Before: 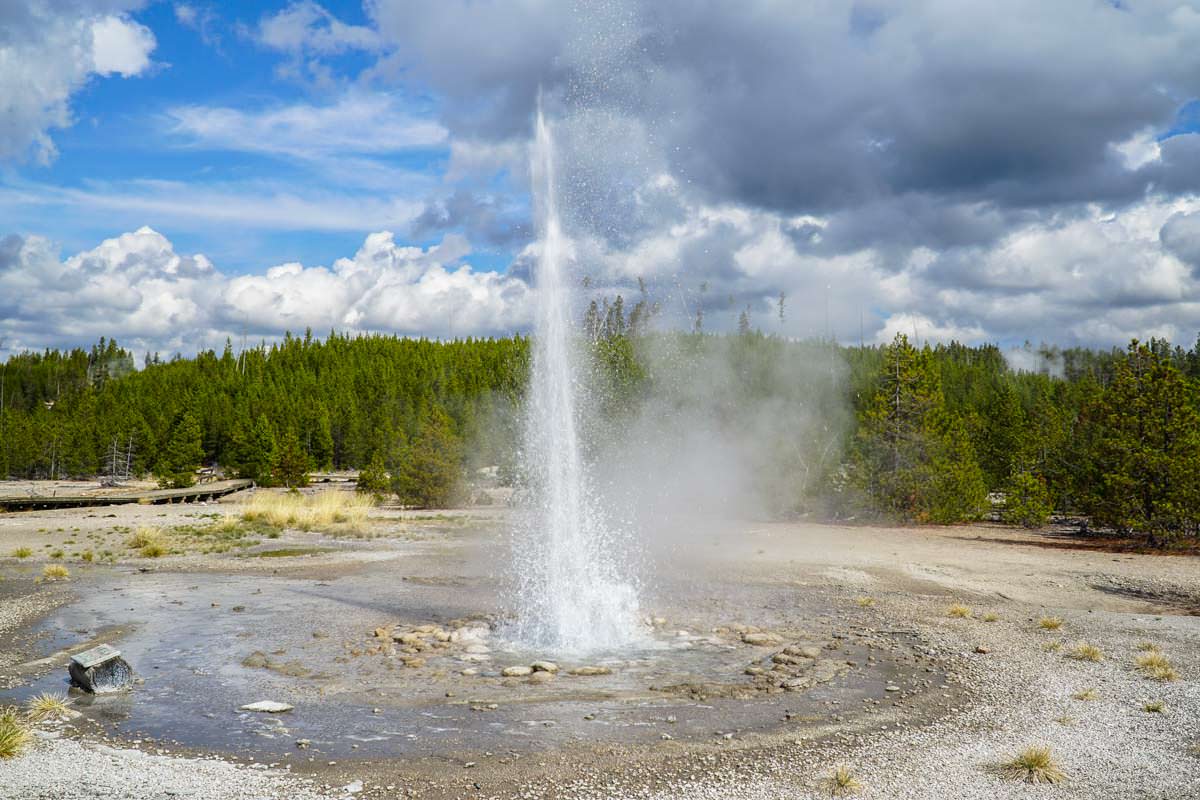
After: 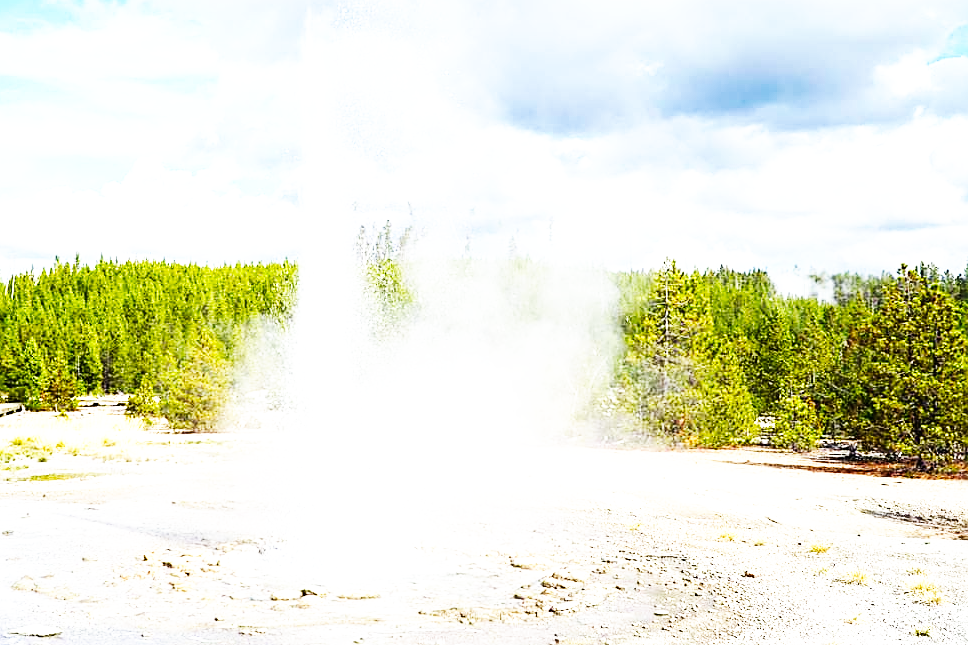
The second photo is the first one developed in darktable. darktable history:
base curve: curves: ch0 [(0, 0) (0.007, 0.004) (0.027, 0.03) (0.046, 0.07) (0.207, 0.54) (0.442, 0.872) (0.673, 0.972) (1, 1)], preserve colors none
exposure: exposure 1.202 EV, compensate highlight preservation false
sharpen: on, module defaults
crop: left 19.253%, top 9.586%, right 0.001%, bottom 9.737%
